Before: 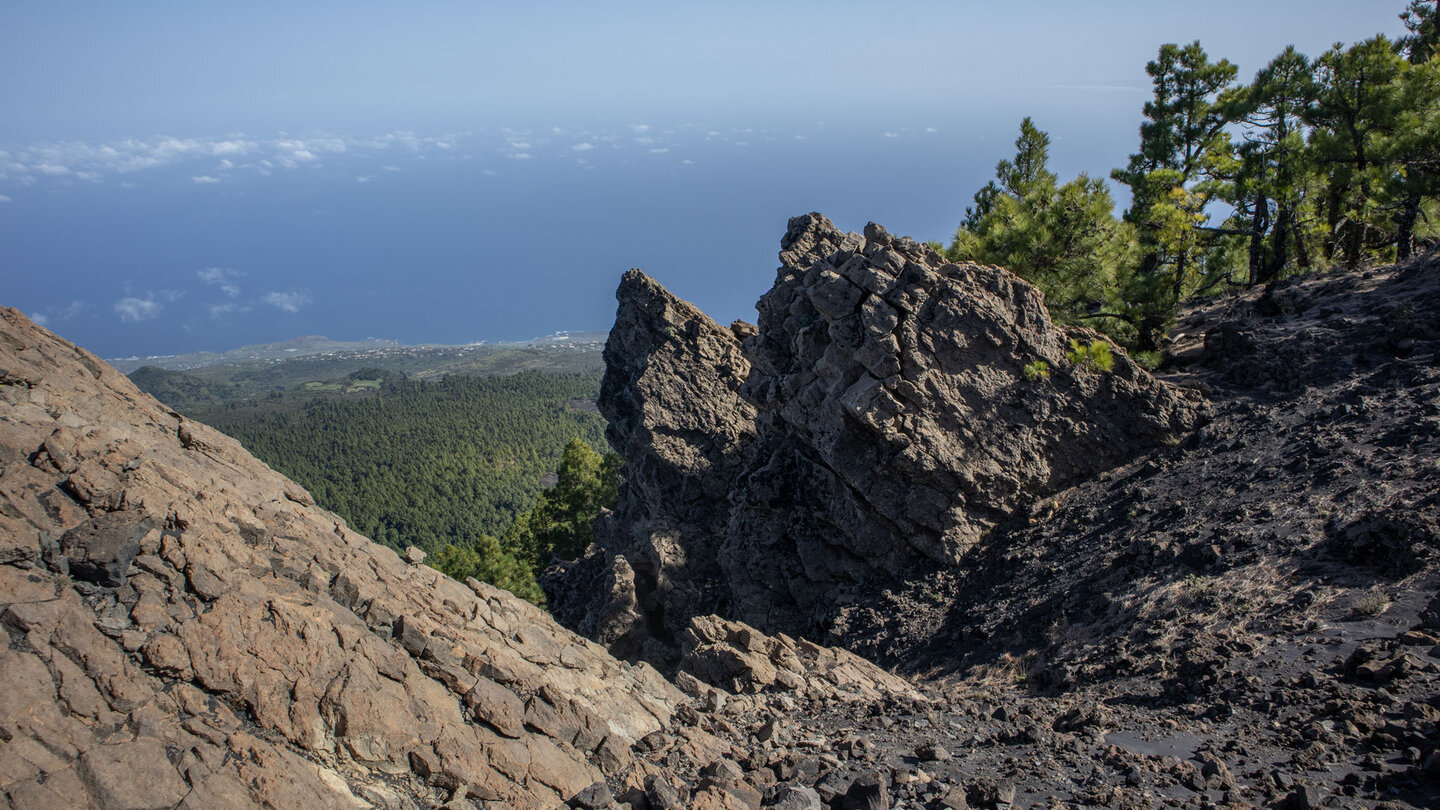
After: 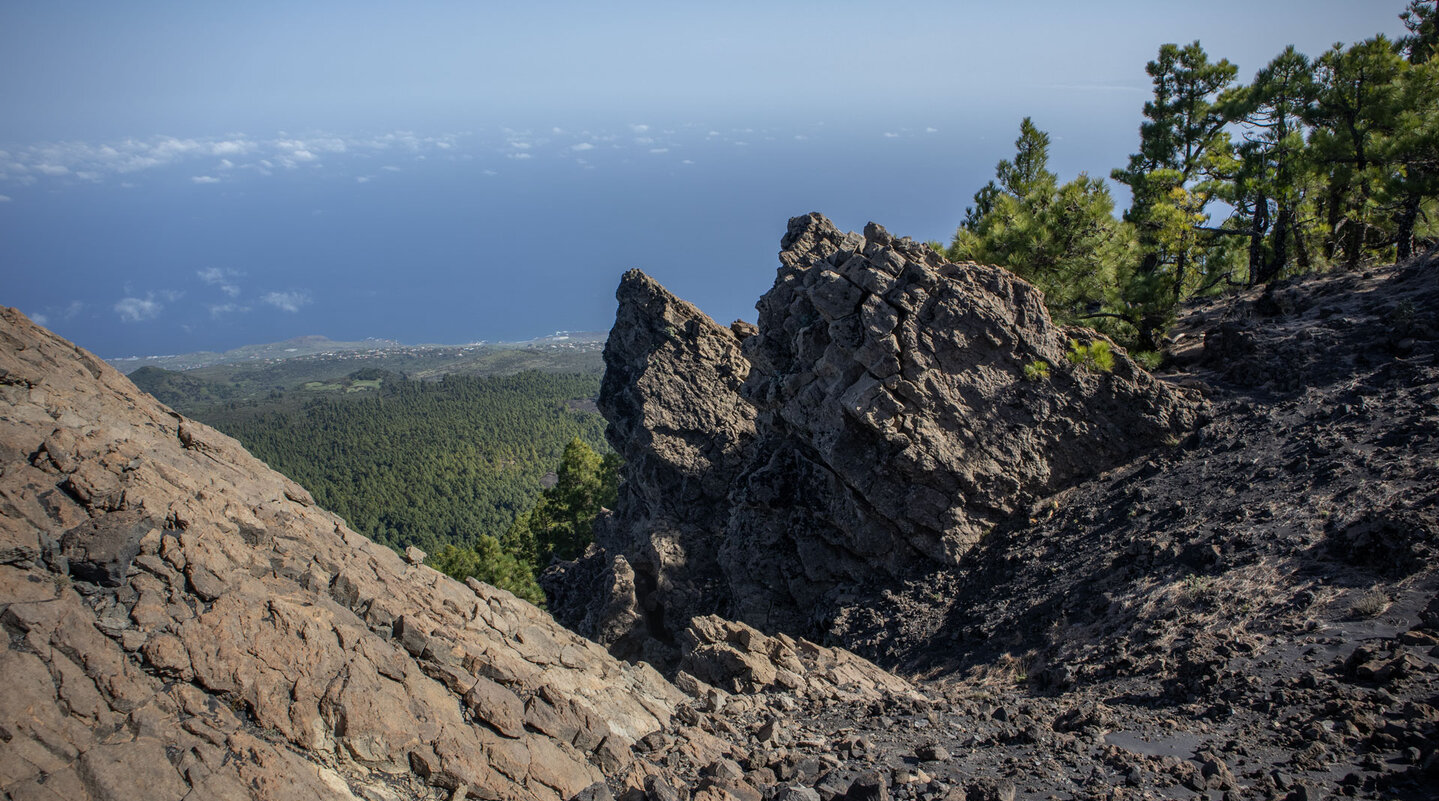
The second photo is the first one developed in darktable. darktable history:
vignetting: fall-off radius 61.12%, saturation 0.039
crop: left 0.068%
